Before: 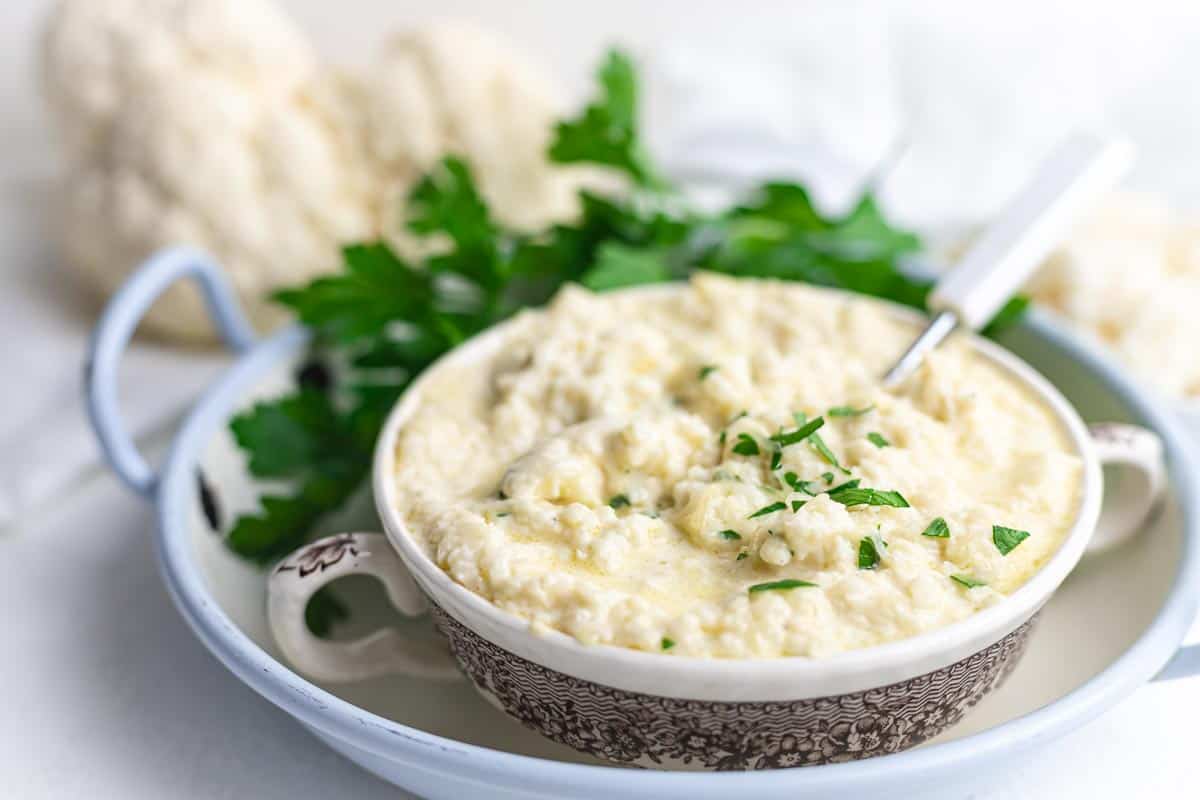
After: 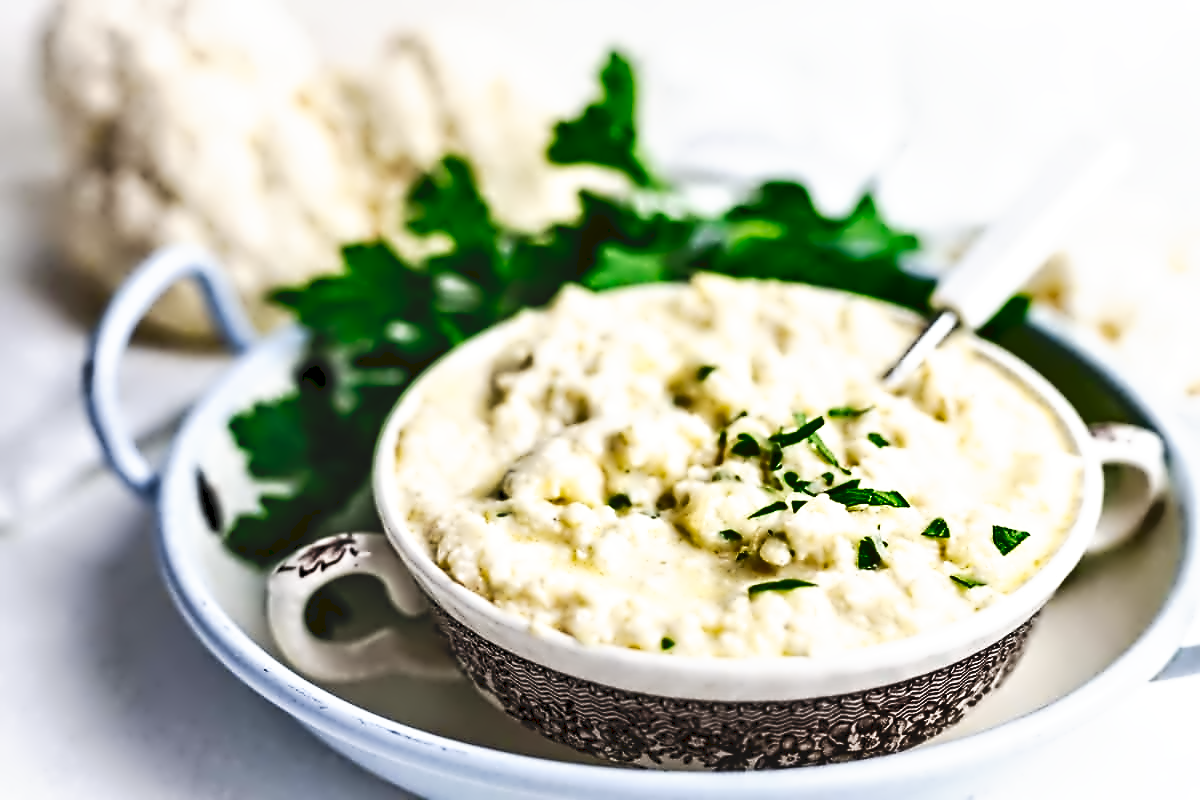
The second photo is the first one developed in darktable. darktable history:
white balance: emerald 1
shadows and highlights: shadows 40, highlights -54, highlights color adjustment 46%, low approximation 0.01, soften with gaussian
contrast equalizer: octaves 7, y [[0.5, 0.542, 0.583, 0.625, 0.667, 0.708], [0.5 ×6], [0.5 ×6], [0, 0.033, 0.067, 0.1, 0.133, 0.167], [0, 0.05, 0.1, 0.15, 0.2, 0.25]]
tone curve: curves: ch0 [(0, 0) (0.003, 0.082) (0.011, 0.082) (0.025, 0.088) (0.044, 0.088) (0.069, 0.093) (0.1, 0.101) (0.136, 0.109) (0.177, 0.129) (0.224, 0.155) (0.277, 0.214) (0.335, 0.289) (0.399, 0.378) (0.468, 0.476) (0.543, 0.589) (0.623, 0.713) (0.709, 0.826) (0.801, 0.908) (0.898, 0.98) (1, 1)], preserve colors none
